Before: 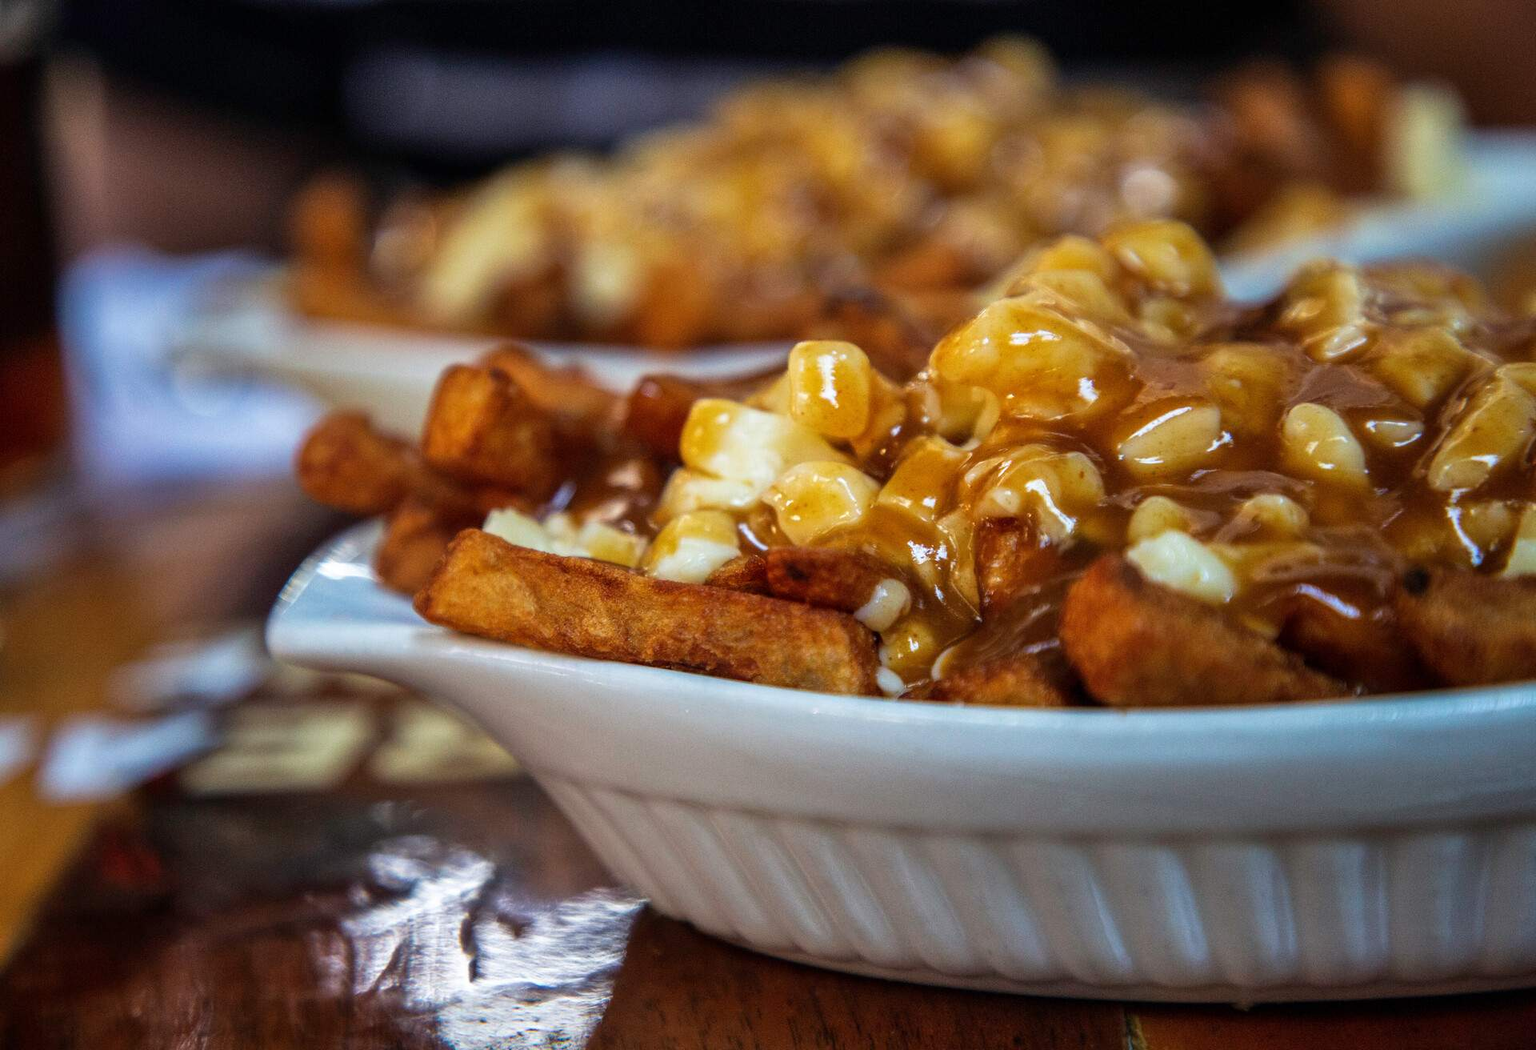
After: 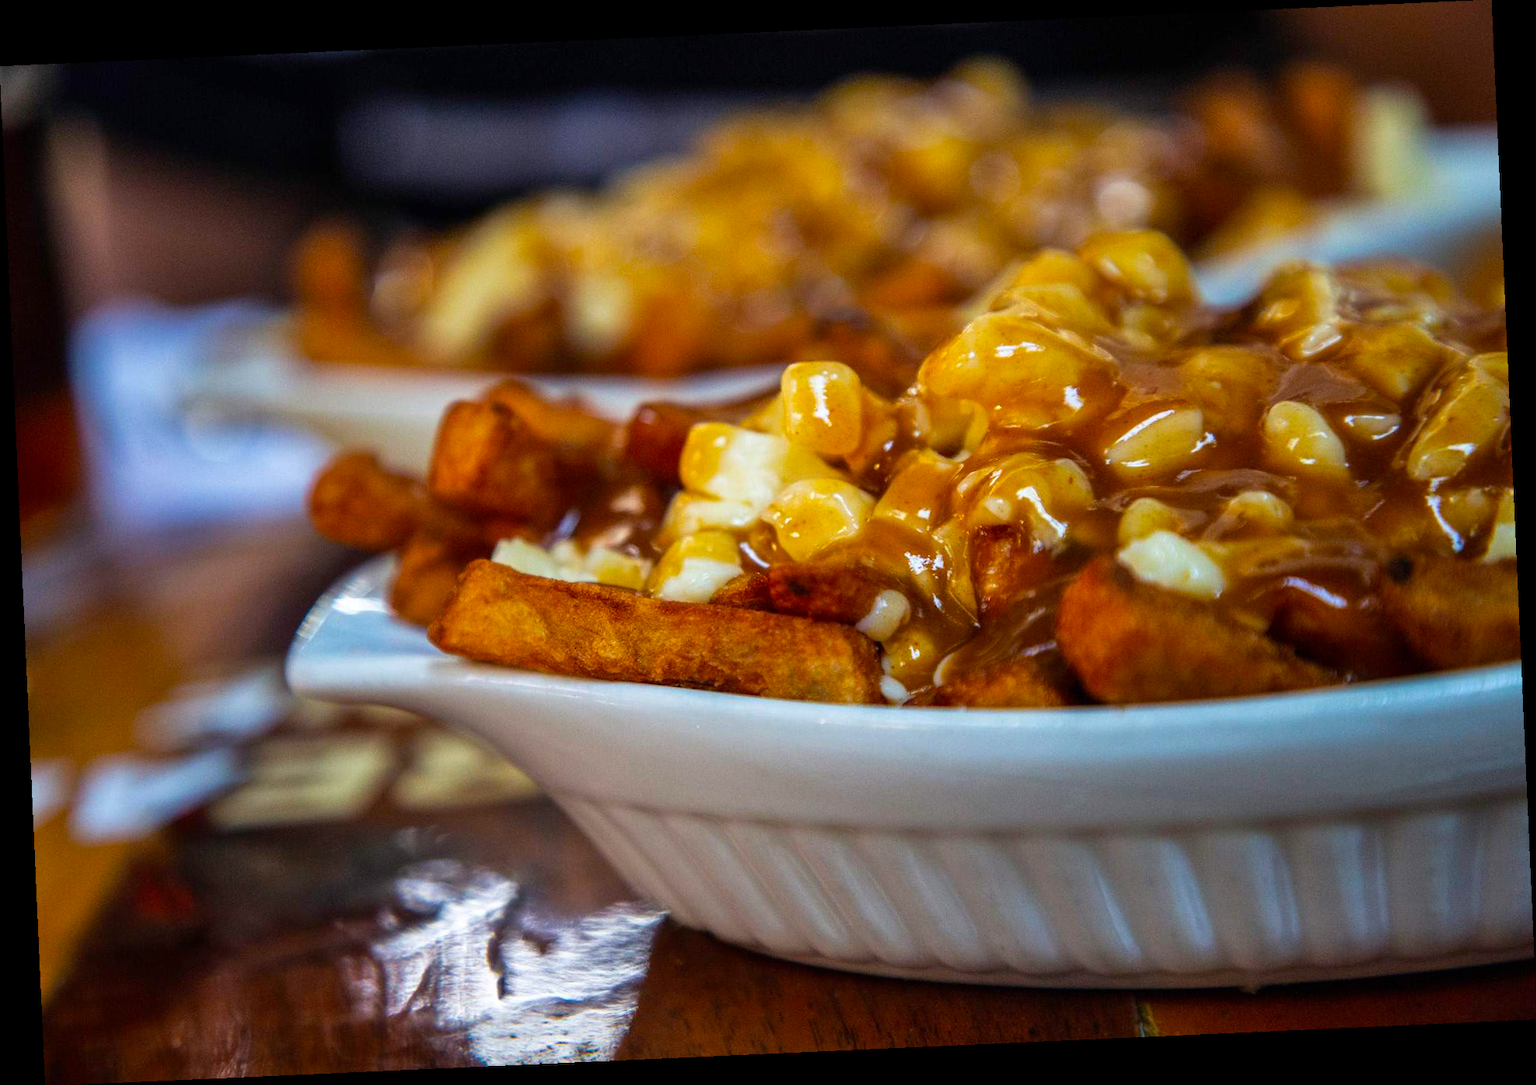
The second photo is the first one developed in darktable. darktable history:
rotate and perspective: rotation -2.56°, automatic cropping off
color balance: output saturation 120%
